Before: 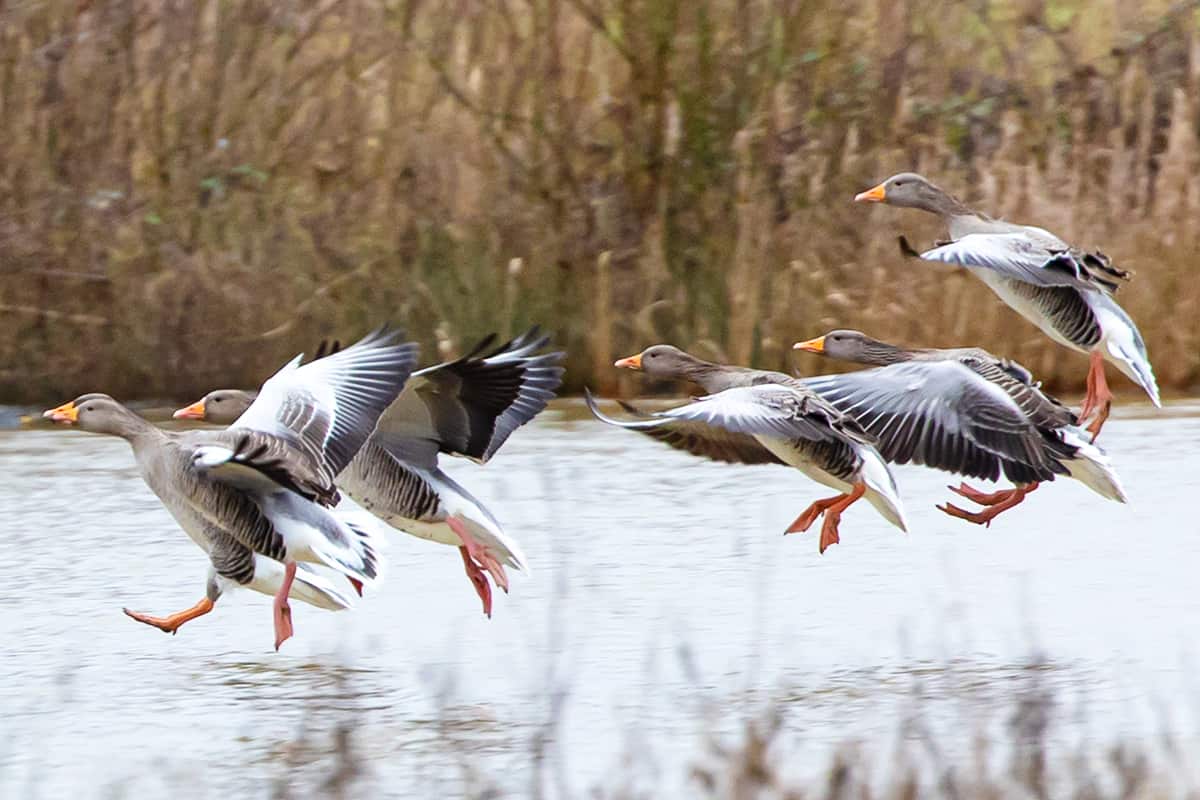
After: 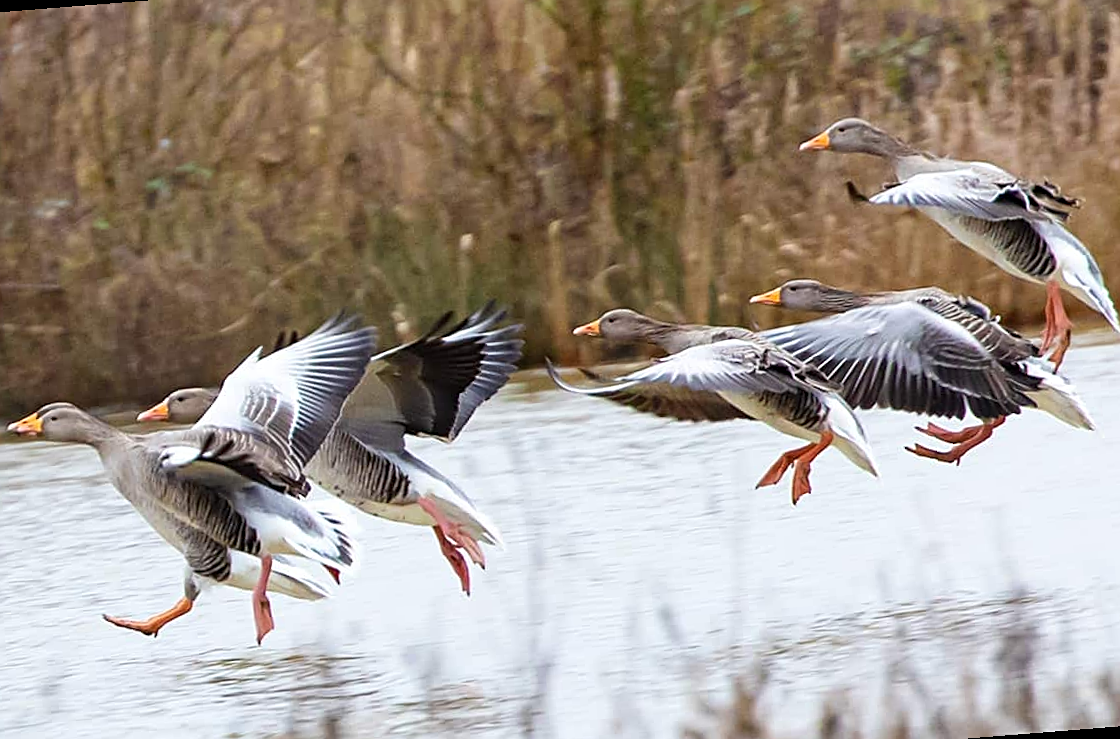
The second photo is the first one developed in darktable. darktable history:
sharpen: on, module defaults
rotate and perspective: rotation -4.57°, crop left 0.054, crop right 0.944, crop top 0.087, crop bottom 0.914
